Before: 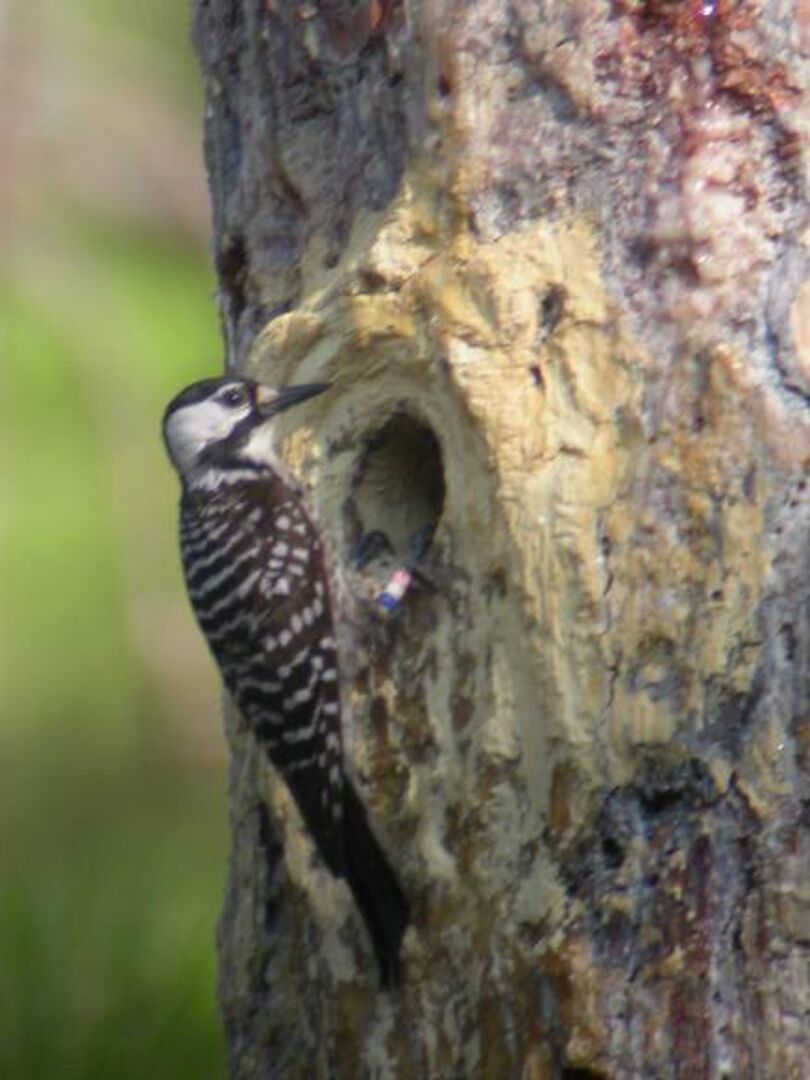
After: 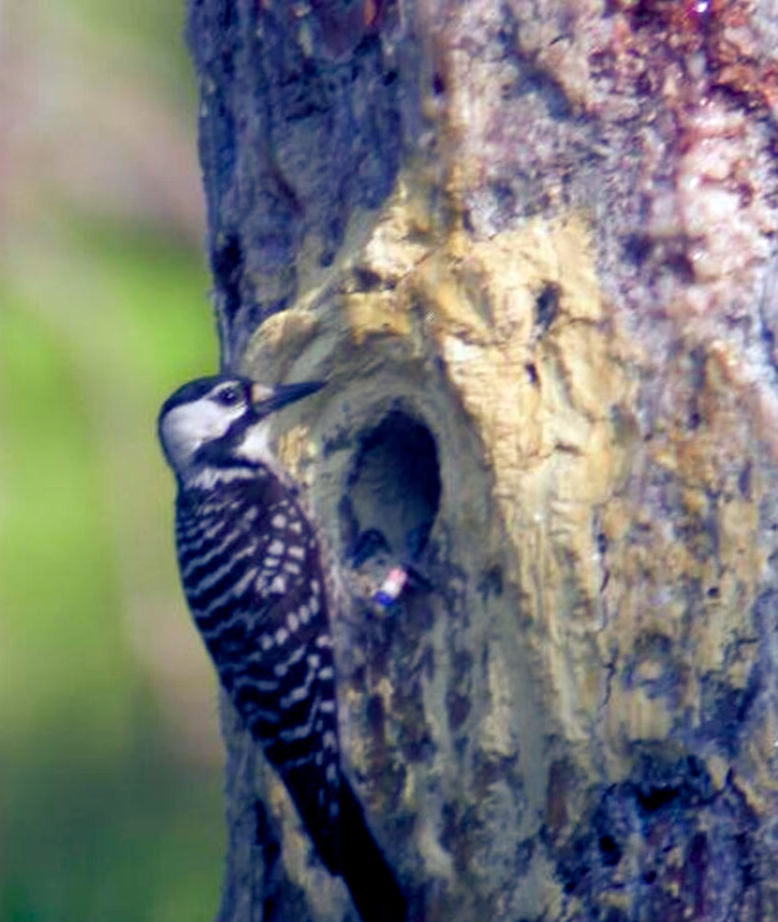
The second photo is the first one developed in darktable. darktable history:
color balance rgb: shadows lift › luminance -41.13%, shadows lift › chroma 14.13%, shadows lift › hue 260°, power › luminance -3.76%, power › chroma 0.56%, power › hue 40.37°, highlights gain › luminance 16.81%, highlights gain › chroma 2.94%, highlights gain › hue 260°, global offset › luminance -0.29%, global offset › chroma 0.31%, global offset › hue 260°, perceptual saturation grading › global saturation 20%, perceptual saturation grading › highlights -13.92%, perceptual saturation grading › shadows 50%
crop and rotate: angle 0.2°, left 0.275%, right 3.127%, bottom 14.18%
